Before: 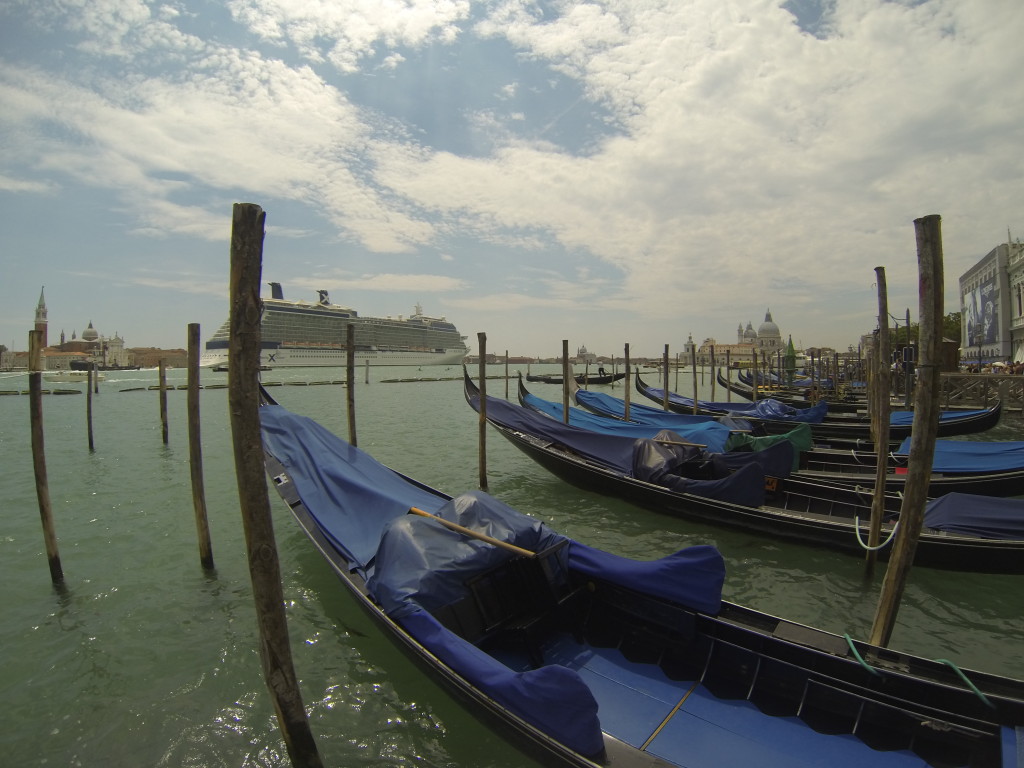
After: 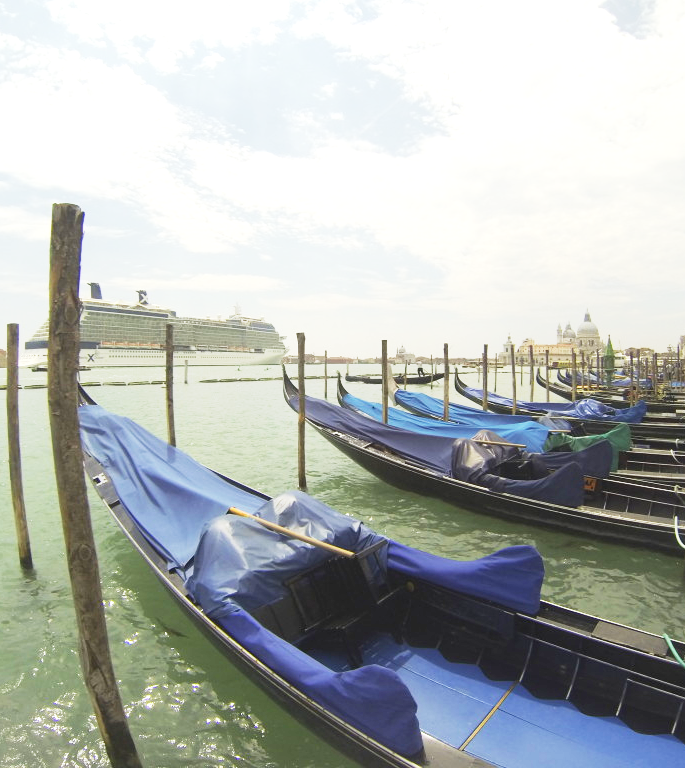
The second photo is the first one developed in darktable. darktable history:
exposure: black level correction 0, exposure 1.567 EV, compensate highlight preservation false
crop and rotate: left 17.68%, right 15.397%
base curve: curves: ch0 [(0, 0) (0.088, 0.125) (0.176, 0.251) (0.354, 0.501) (0.613, 0.749) (1, 0.877)], preserve colors none
